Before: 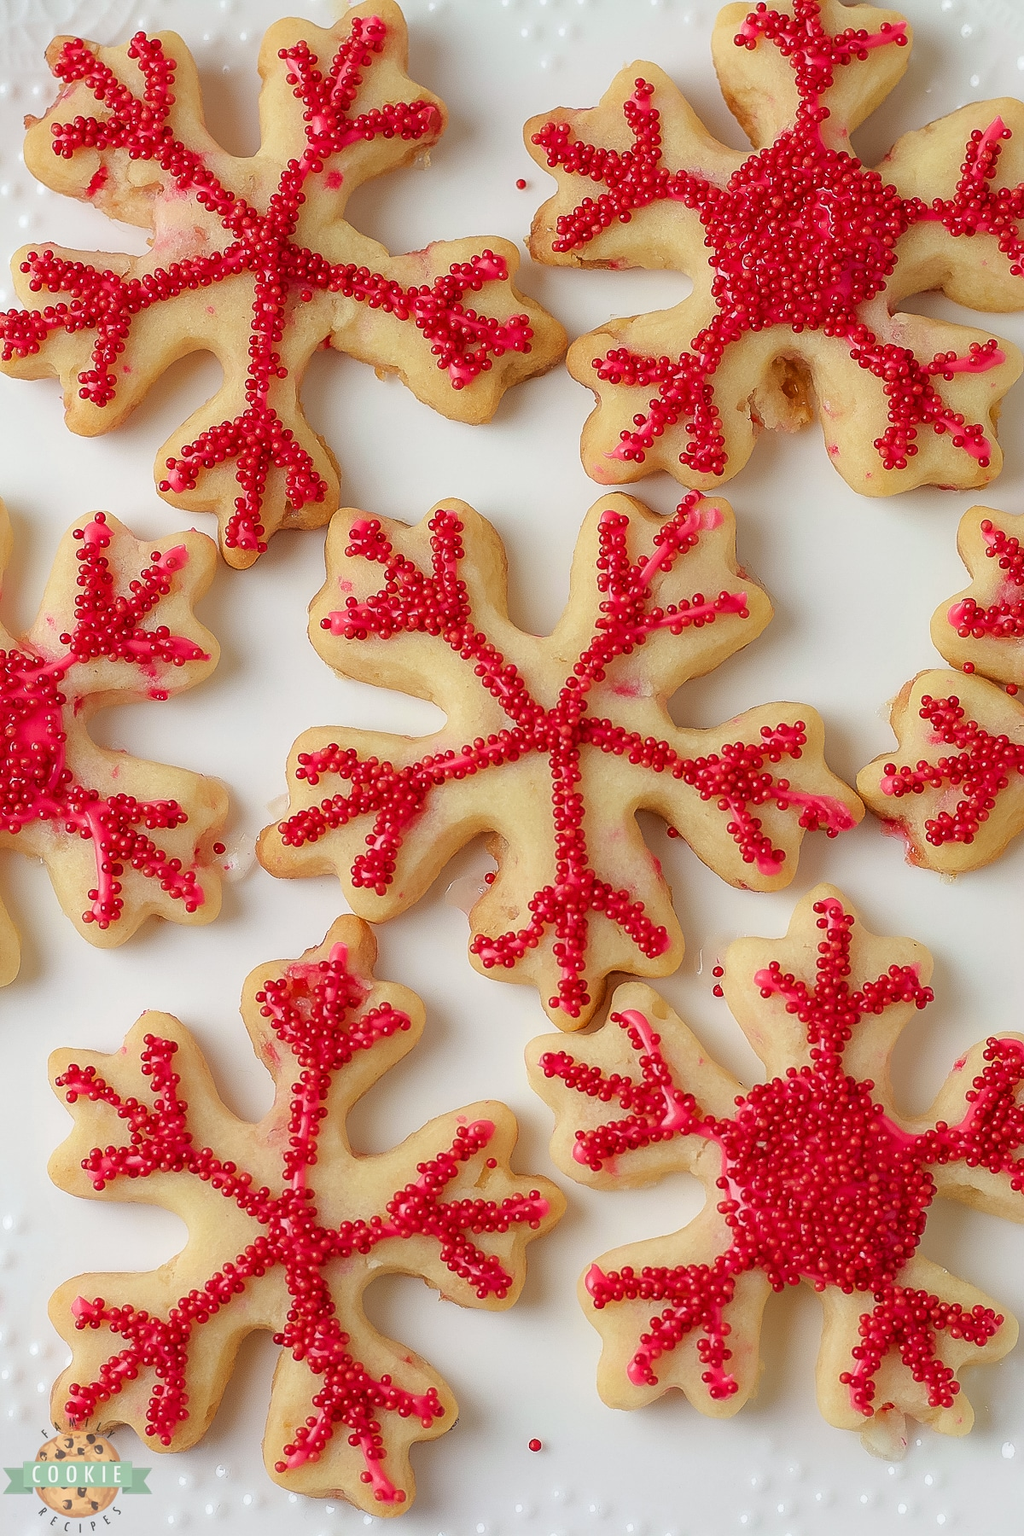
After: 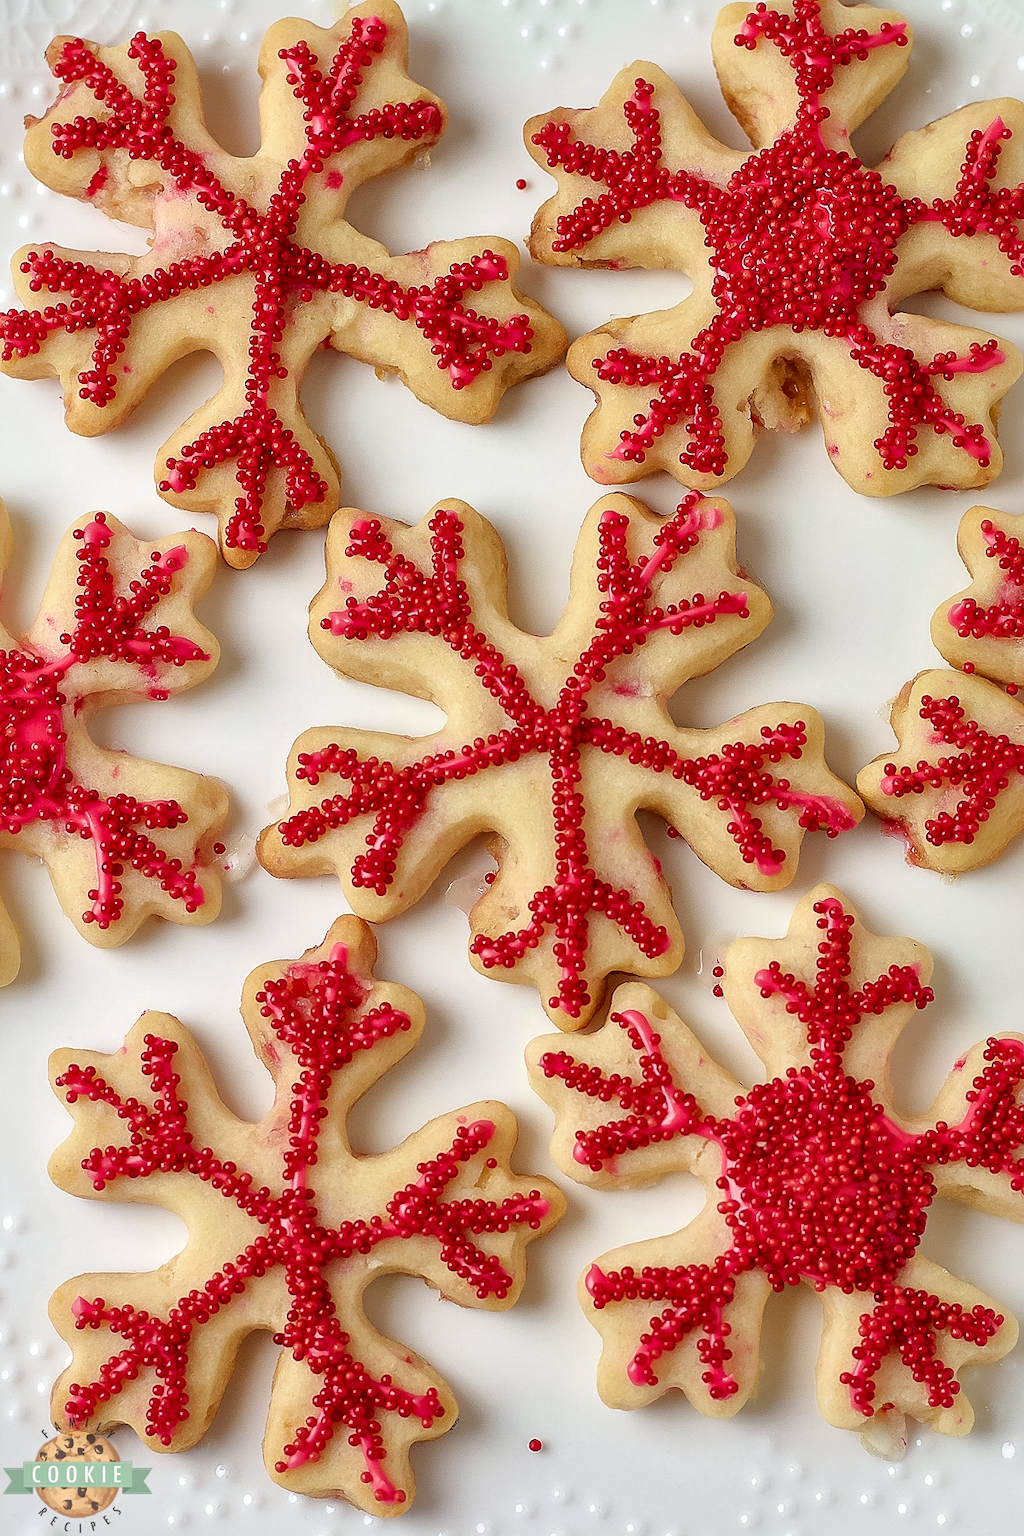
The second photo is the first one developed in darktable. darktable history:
local contrast: mode bilateral grid, contrast 20, coarseness 50, detail 171%, midtone range 0.2
